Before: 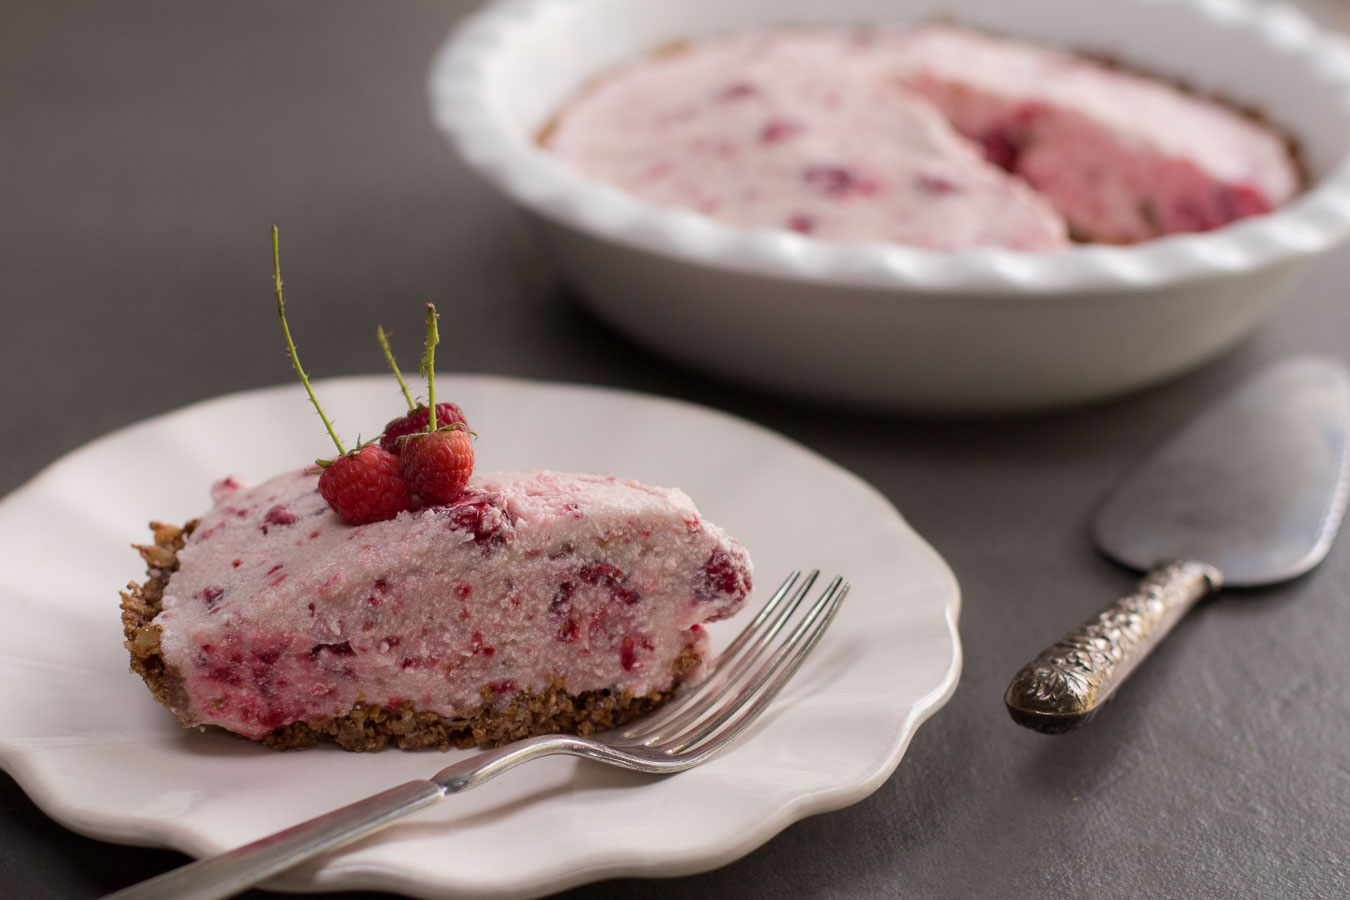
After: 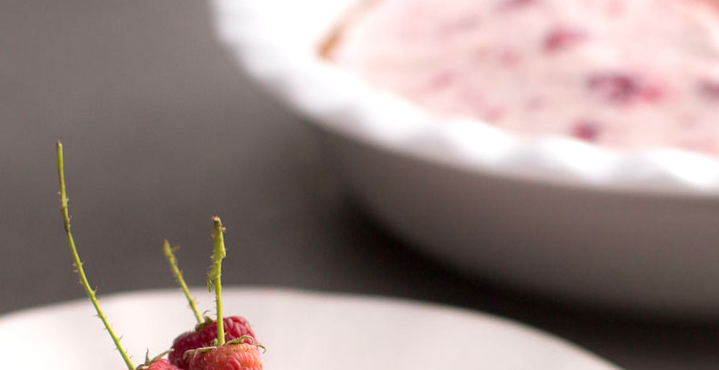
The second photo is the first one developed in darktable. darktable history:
crop: left 15.306%, top 9.065%, right 30.789%, bottom 48.638%
rotate and perspective: rotation -1°, crop left 0.011, crop right 0.989, crop top 0.025, crop bottom 0.975
exposure: exposure 0.6 EV, compensate highlight preservation false
